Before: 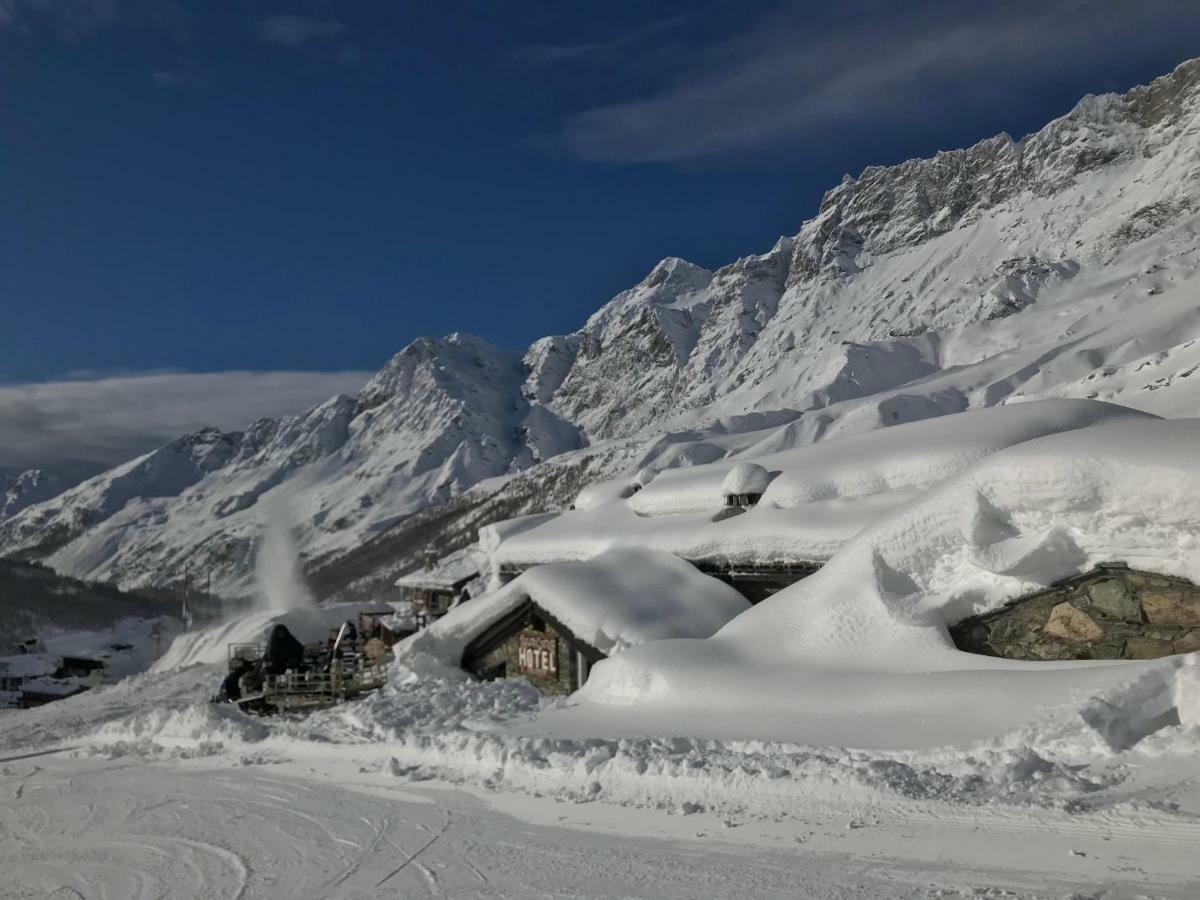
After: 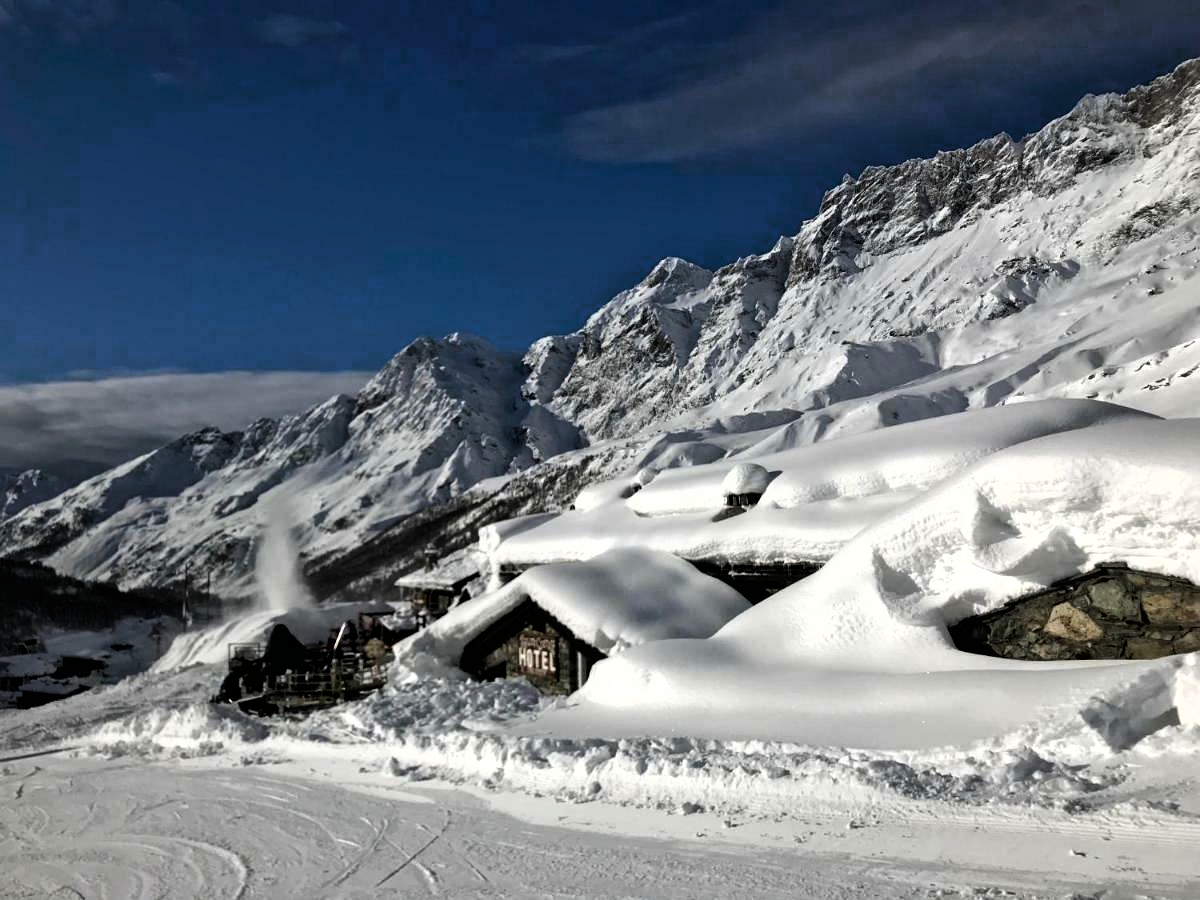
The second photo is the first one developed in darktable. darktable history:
filmic rgb: black relative exposure -8.2 EV, white relative exposure 2.2 EV, threshold 3 EV, hardness 7.11, latitude 85.74%, contrast 1.696, highlights saturation mix -4%, shadows ↔ highlights balance -2.69%, color science v5 (2021), contrast in shadows safe, contrast in highlights safe, enable highlight reconstruction true
color balance rgb "[modern colors]": linear chroma grading › shadows 32%, linear chroma grading › global chroma -2%, linear chroma grading › mid-tones 4%, perceptual saturation grading › global saturation -2%, perceptual saturation grading › highlights -8%, perceptual saturation grading › mid-tones 8%, perceptual saturation grading › shadows 4%, perceptual brilliance grading › highlights 8%, perceptual brilliance grading › mid-tones 4%, perceptual brilliance grading › shadows 2%, global vibrance 16%, saturation formula JzAzBz (2021)
